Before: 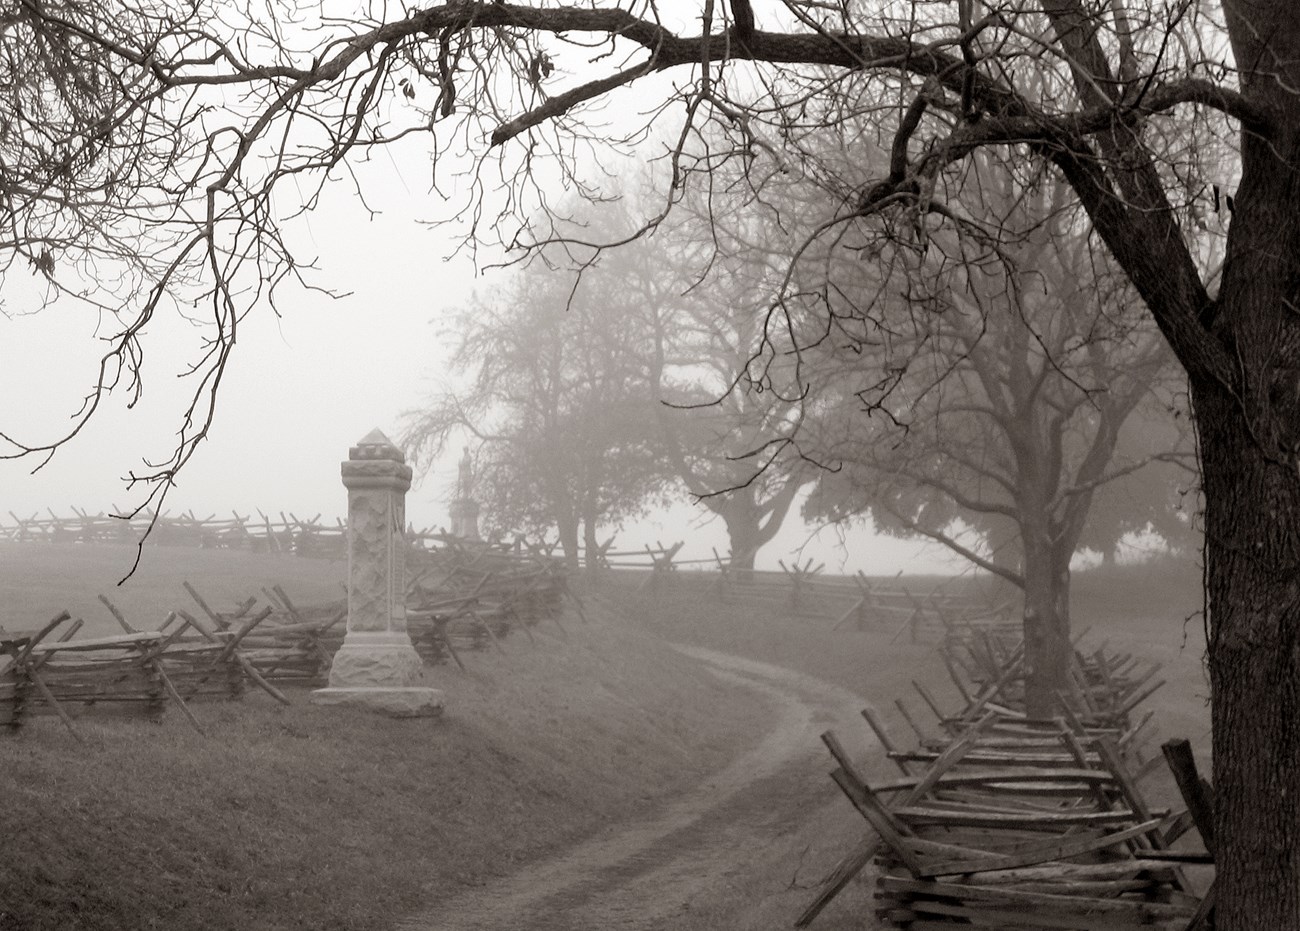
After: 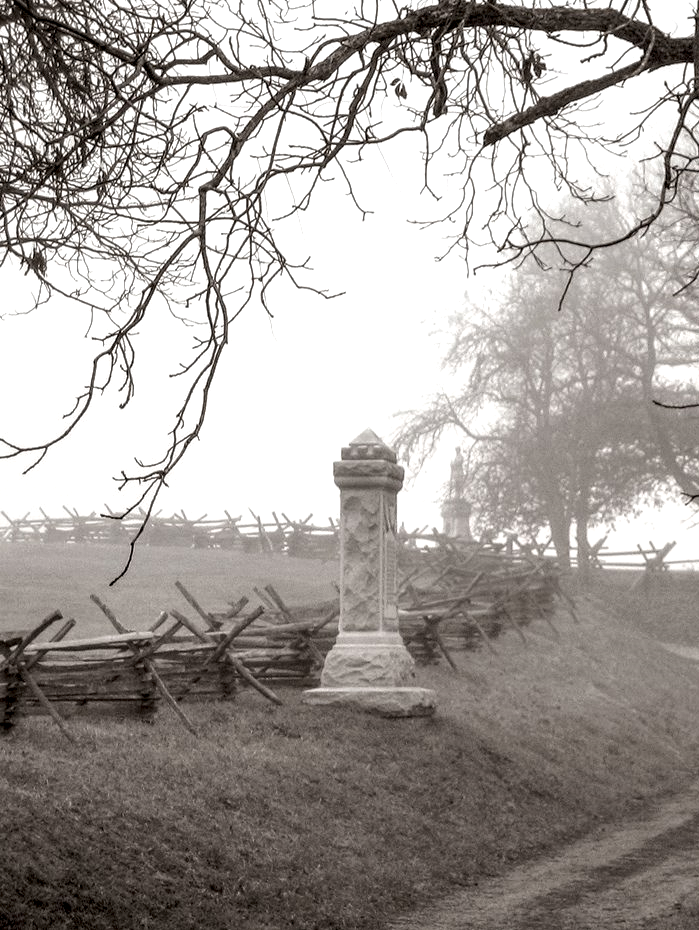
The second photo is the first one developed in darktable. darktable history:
crop: left 0.633%, right 45.584%, bottom 0.078%
exposure: exposure 0.202 EV, compensate exposure bias true, compensate highlight preservation false
local contrast: highlights 21%, detail 197%
